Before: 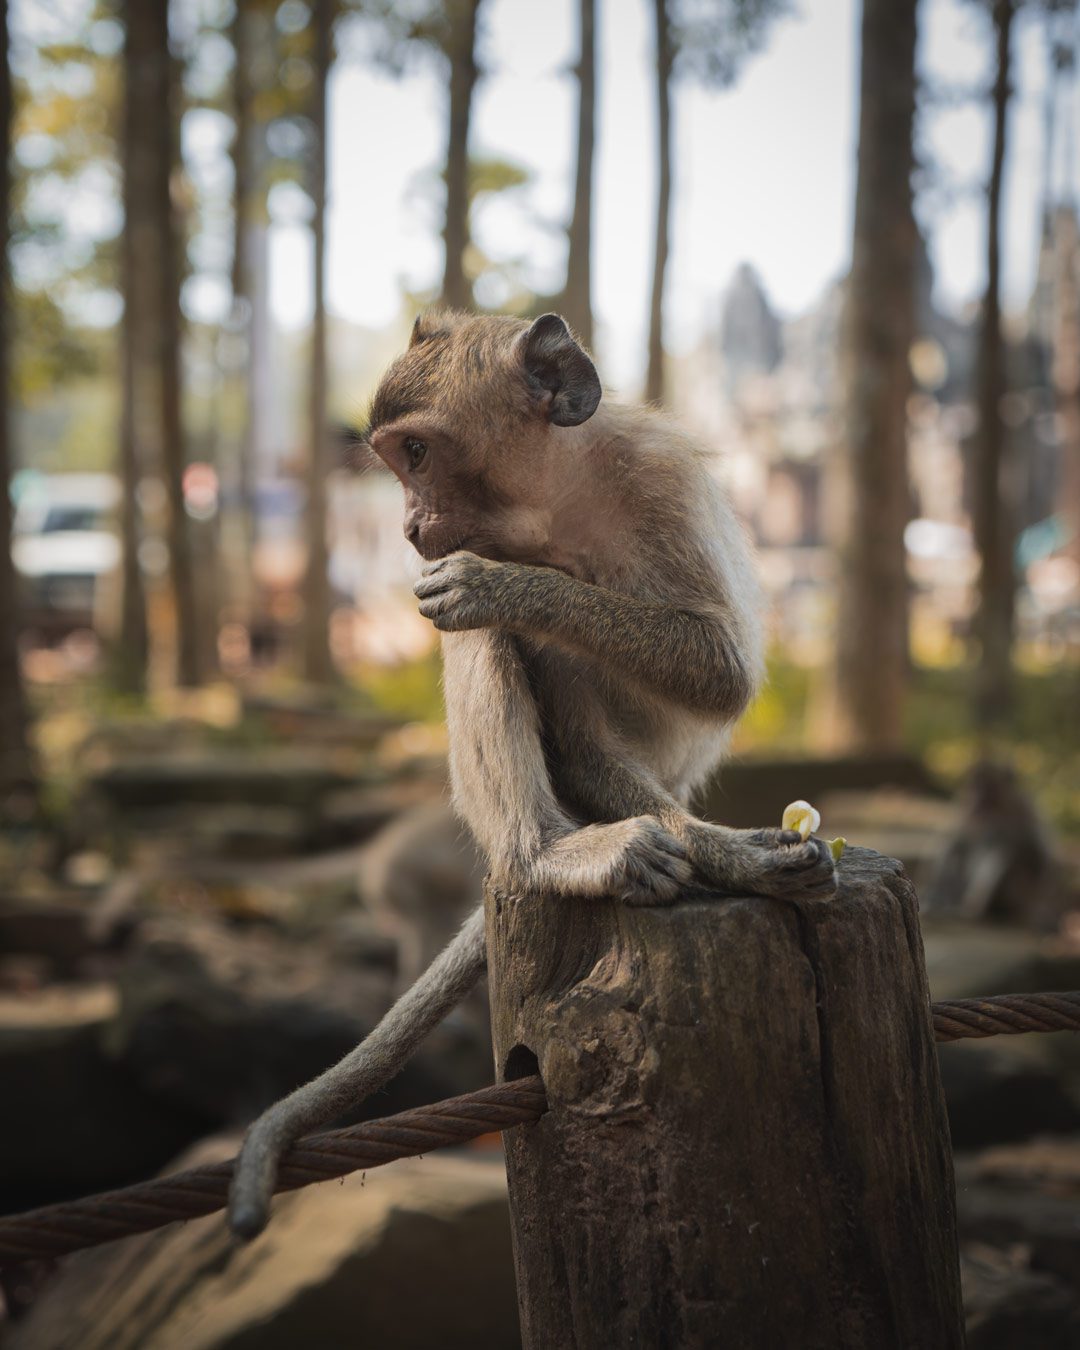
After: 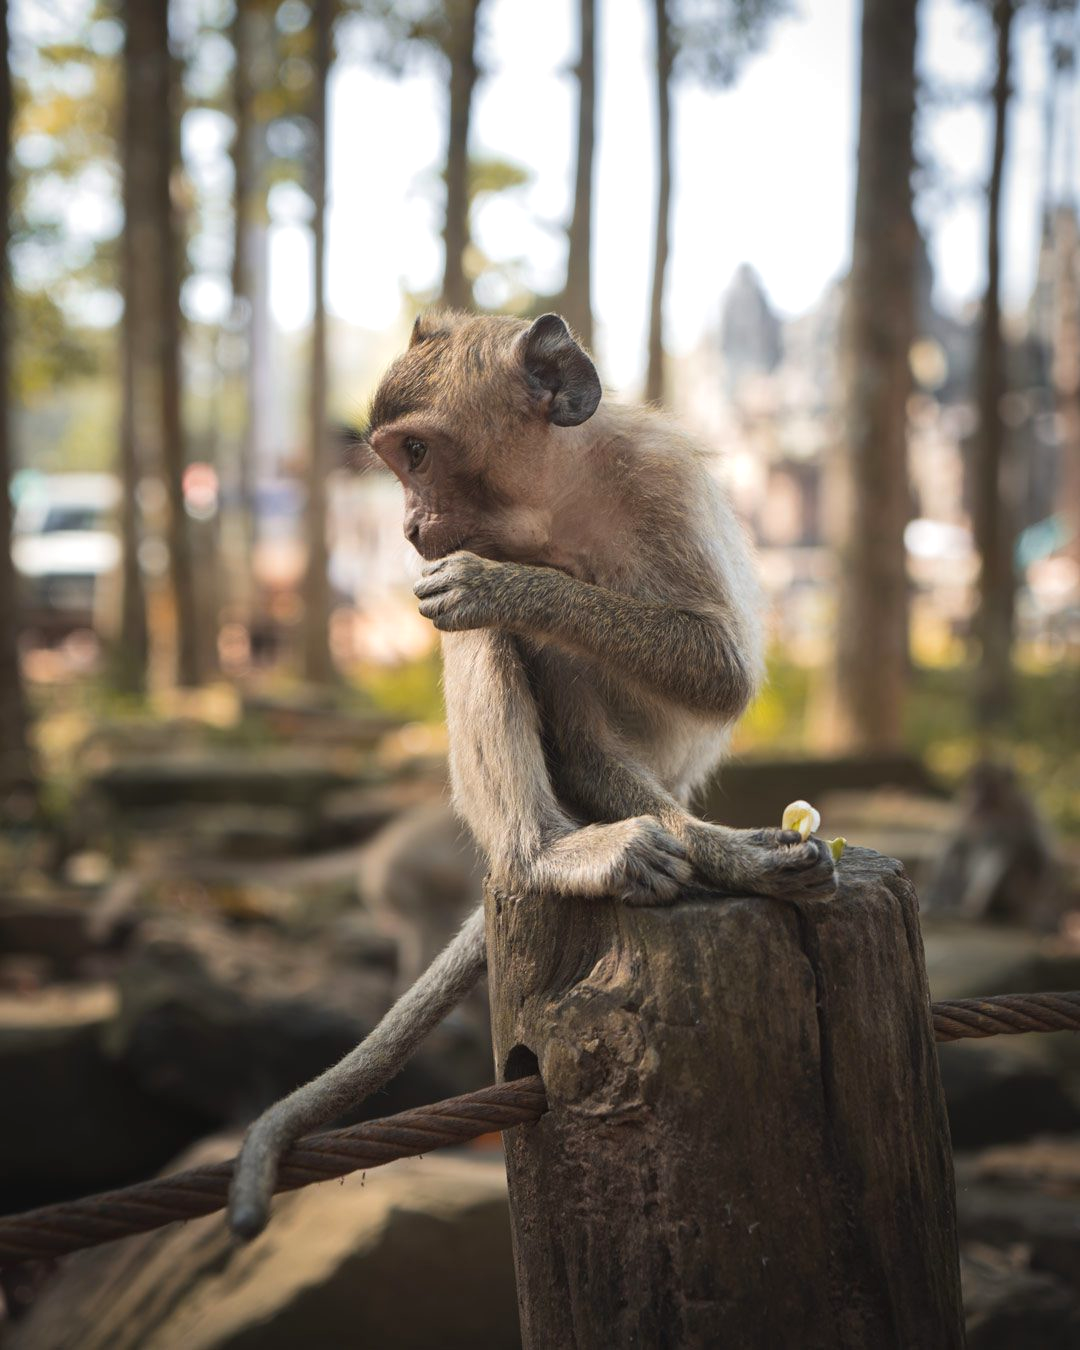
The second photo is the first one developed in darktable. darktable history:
exposure: exposure 0.374 EV, compensate exposure bias true, compensate highlight preservation false
